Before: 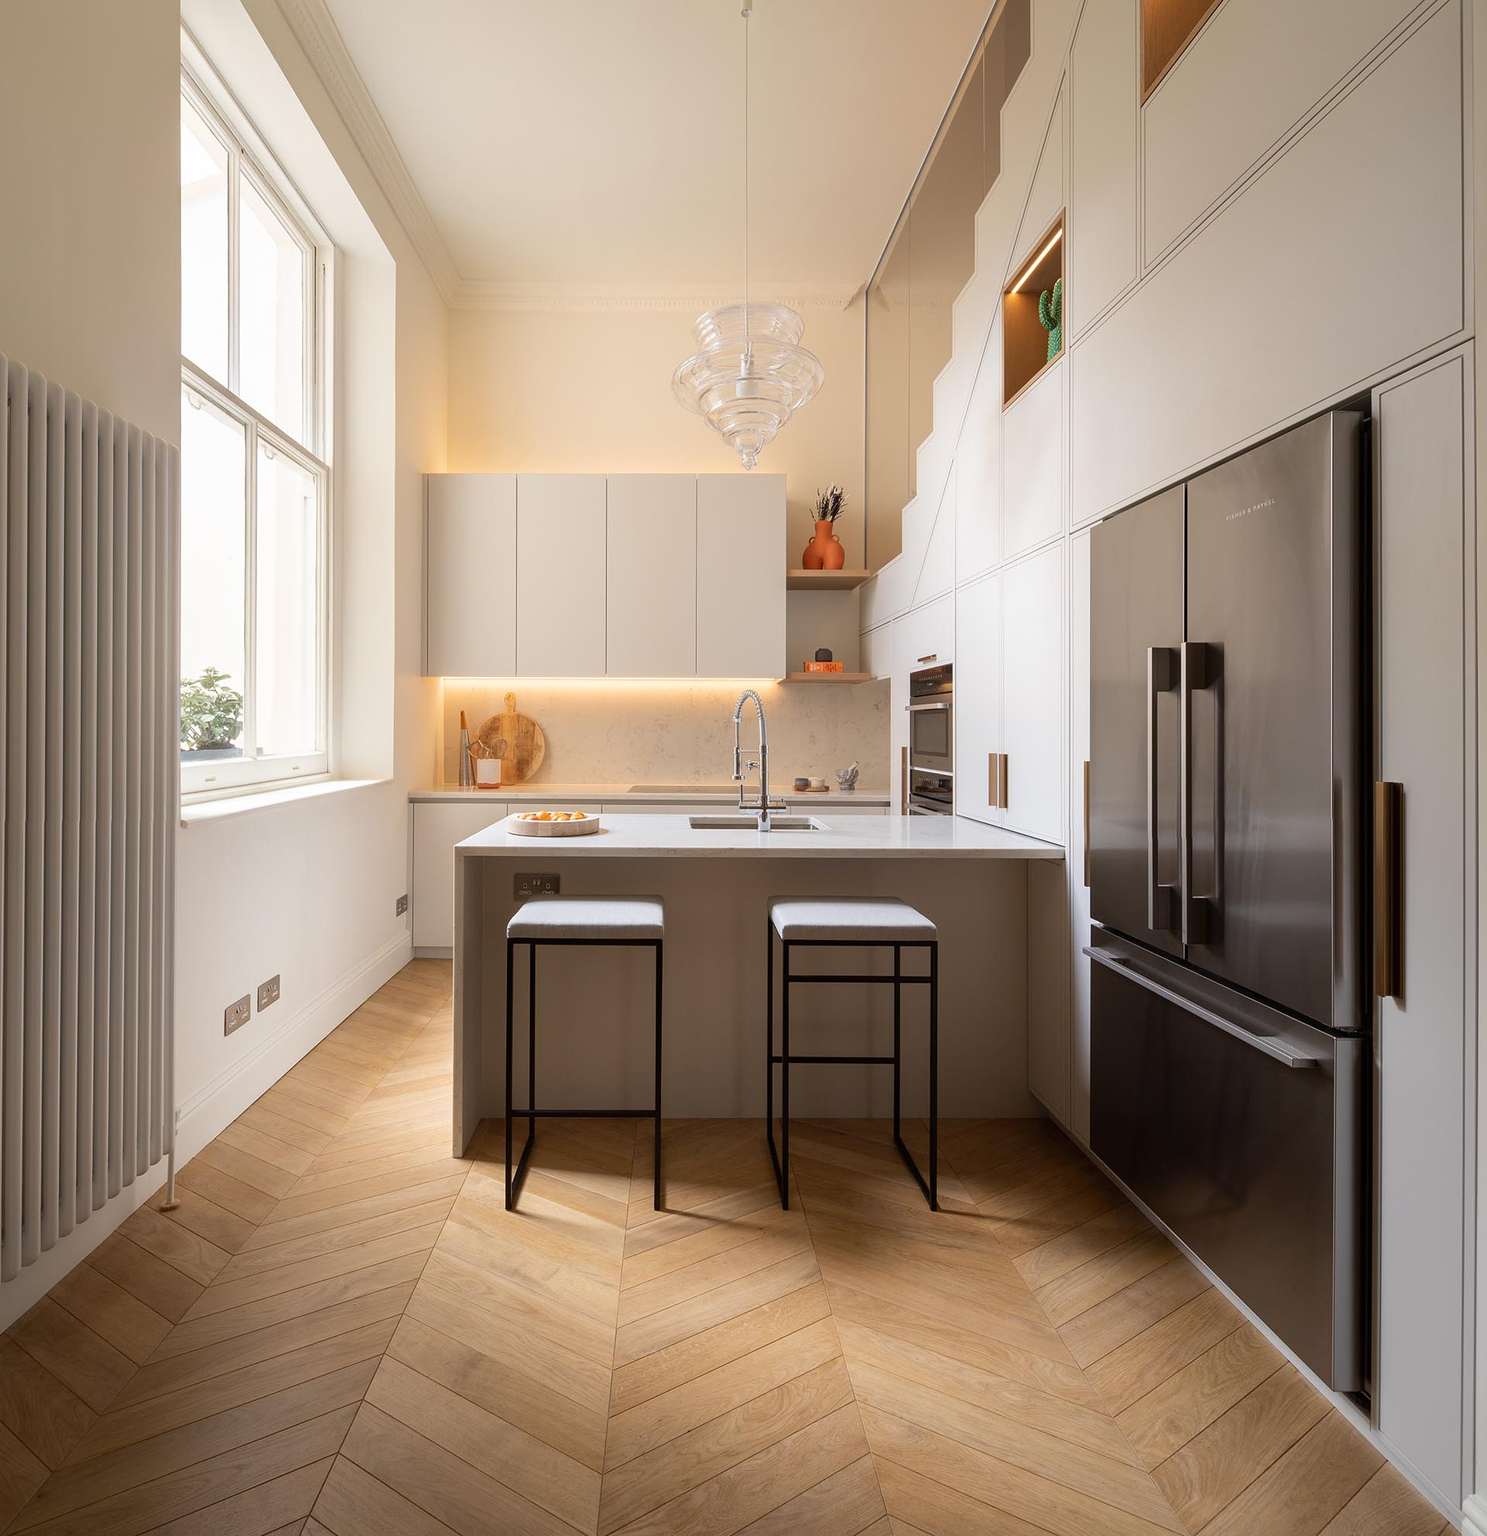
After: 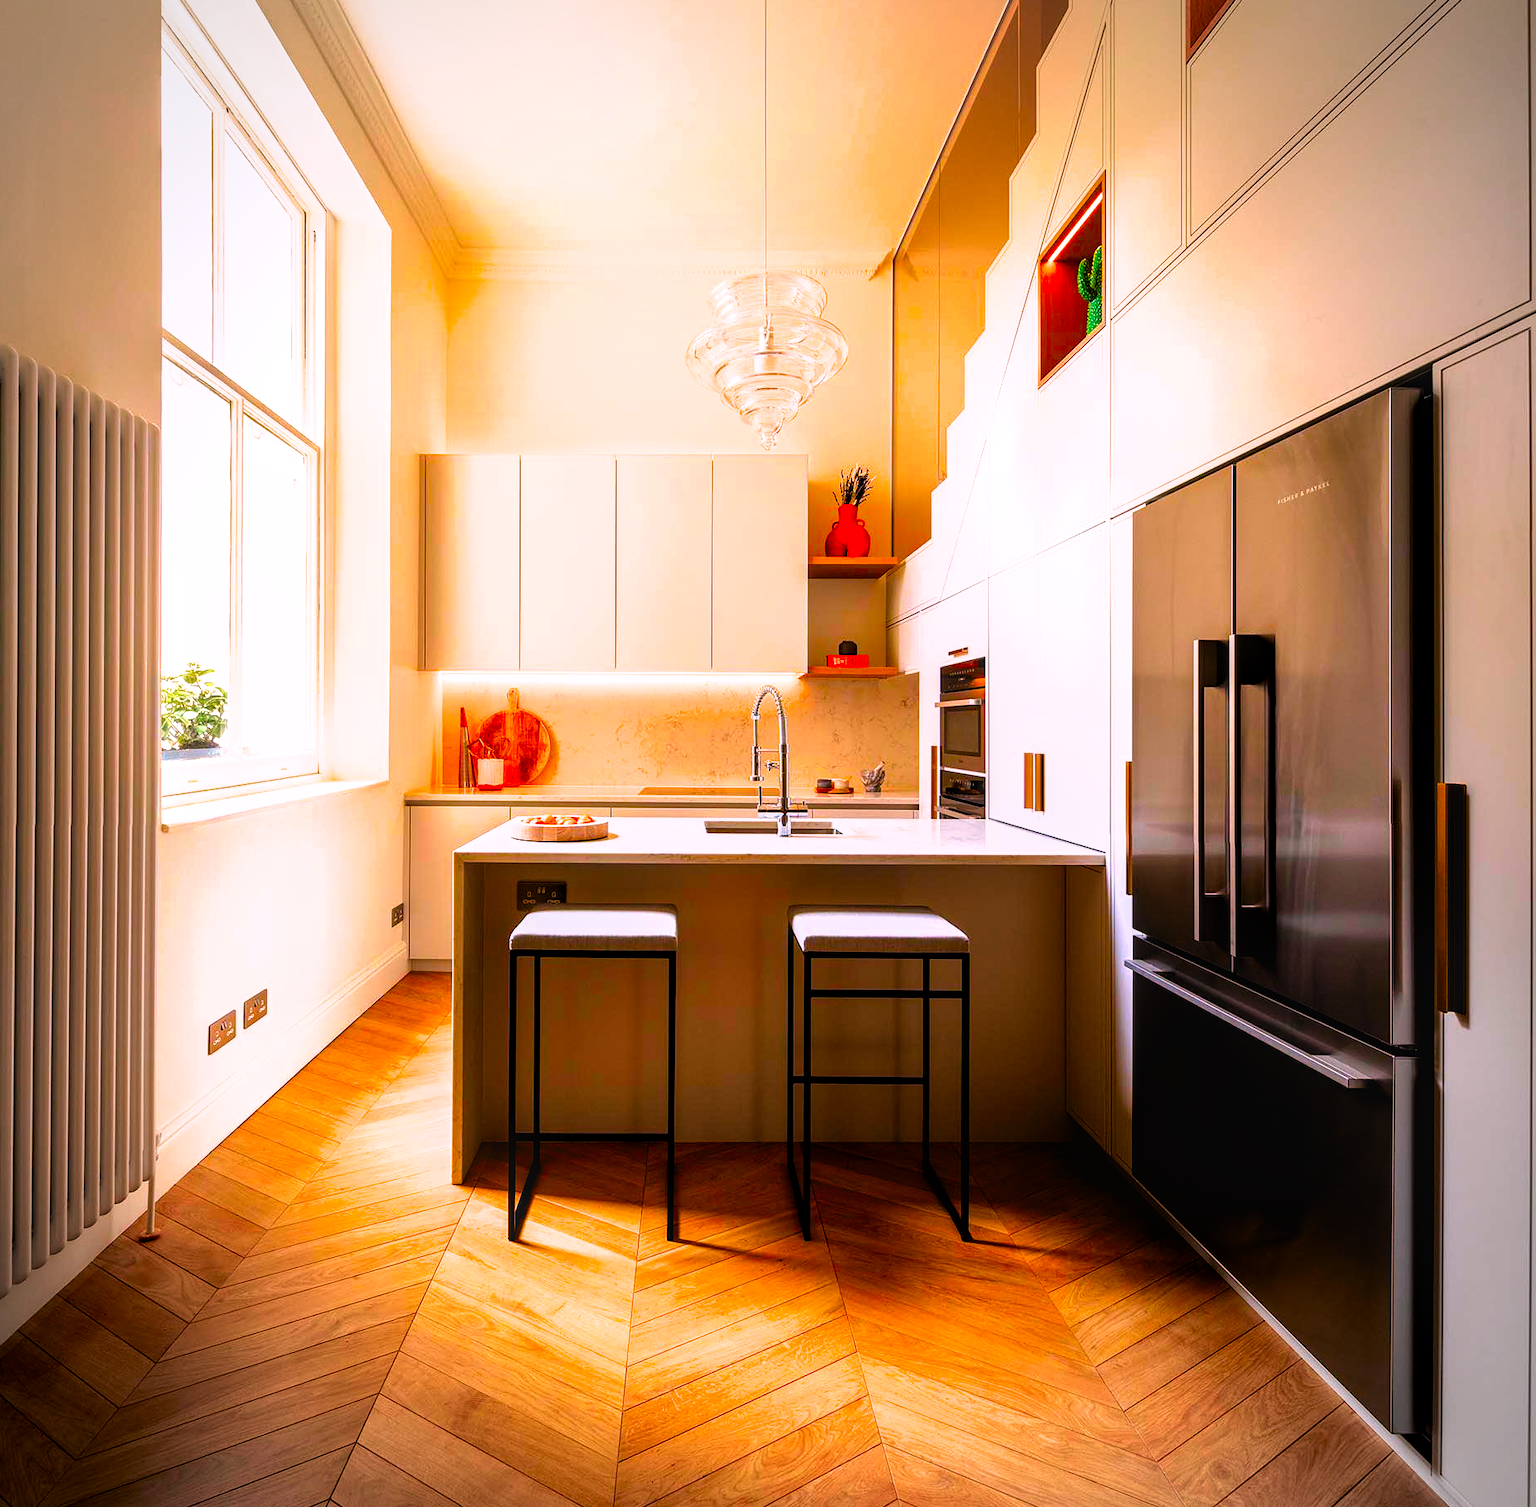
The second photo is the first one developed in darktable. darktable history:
crop: left 2.02%, top 3.174%, right 1.177%, bottom 4.845%
vignetting: brightness -0.29
local contrast: on, module defaults
color correction: highlights a* 1.59, highlights b* -1.84, saturation 2.53
color balance rgb: highlights gain › chroma 1.04%, highlights gain › hue 52.52°, perceptual saturation grading › global saturation 30.268%, global vibrance 20%
shadows and highlights: shadows 24.8, highlights -26.42
filmic rgb: black relative exposure -8.28 EV, white relative exposure 2.21 EV, threshold 3.06 EV, hardness 7.07, latitude 86.31%, contrast 1.697, highlights saturation mix -4.35%, shadows ↔ highlights balance -2.16%, enable highlight reconstruction true
